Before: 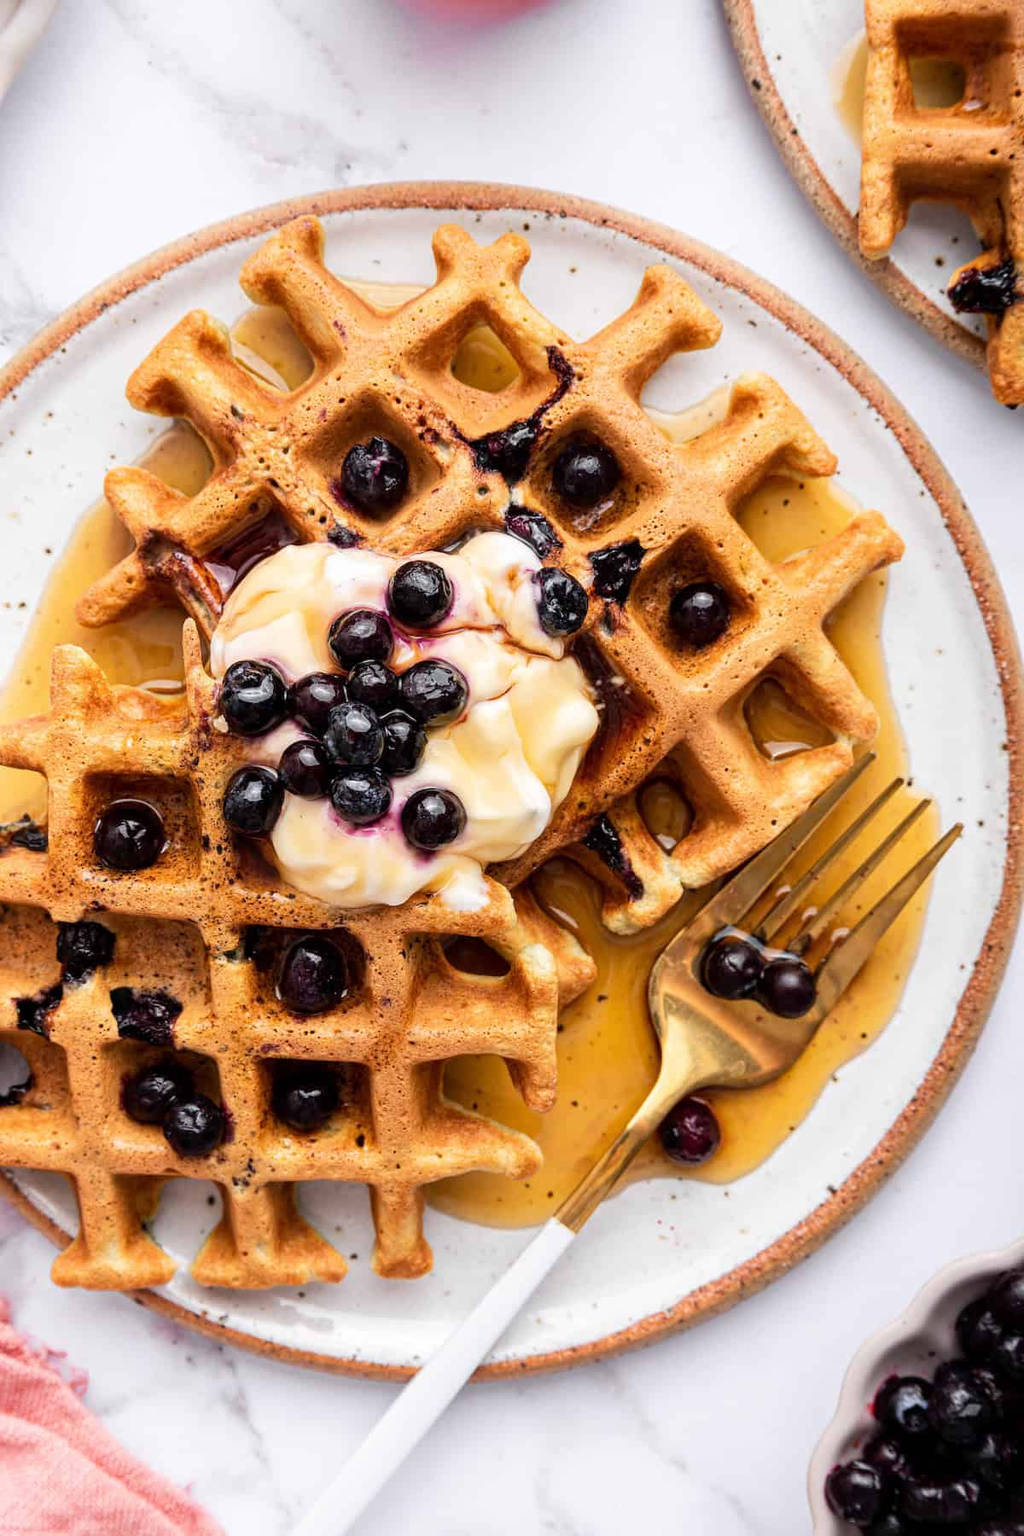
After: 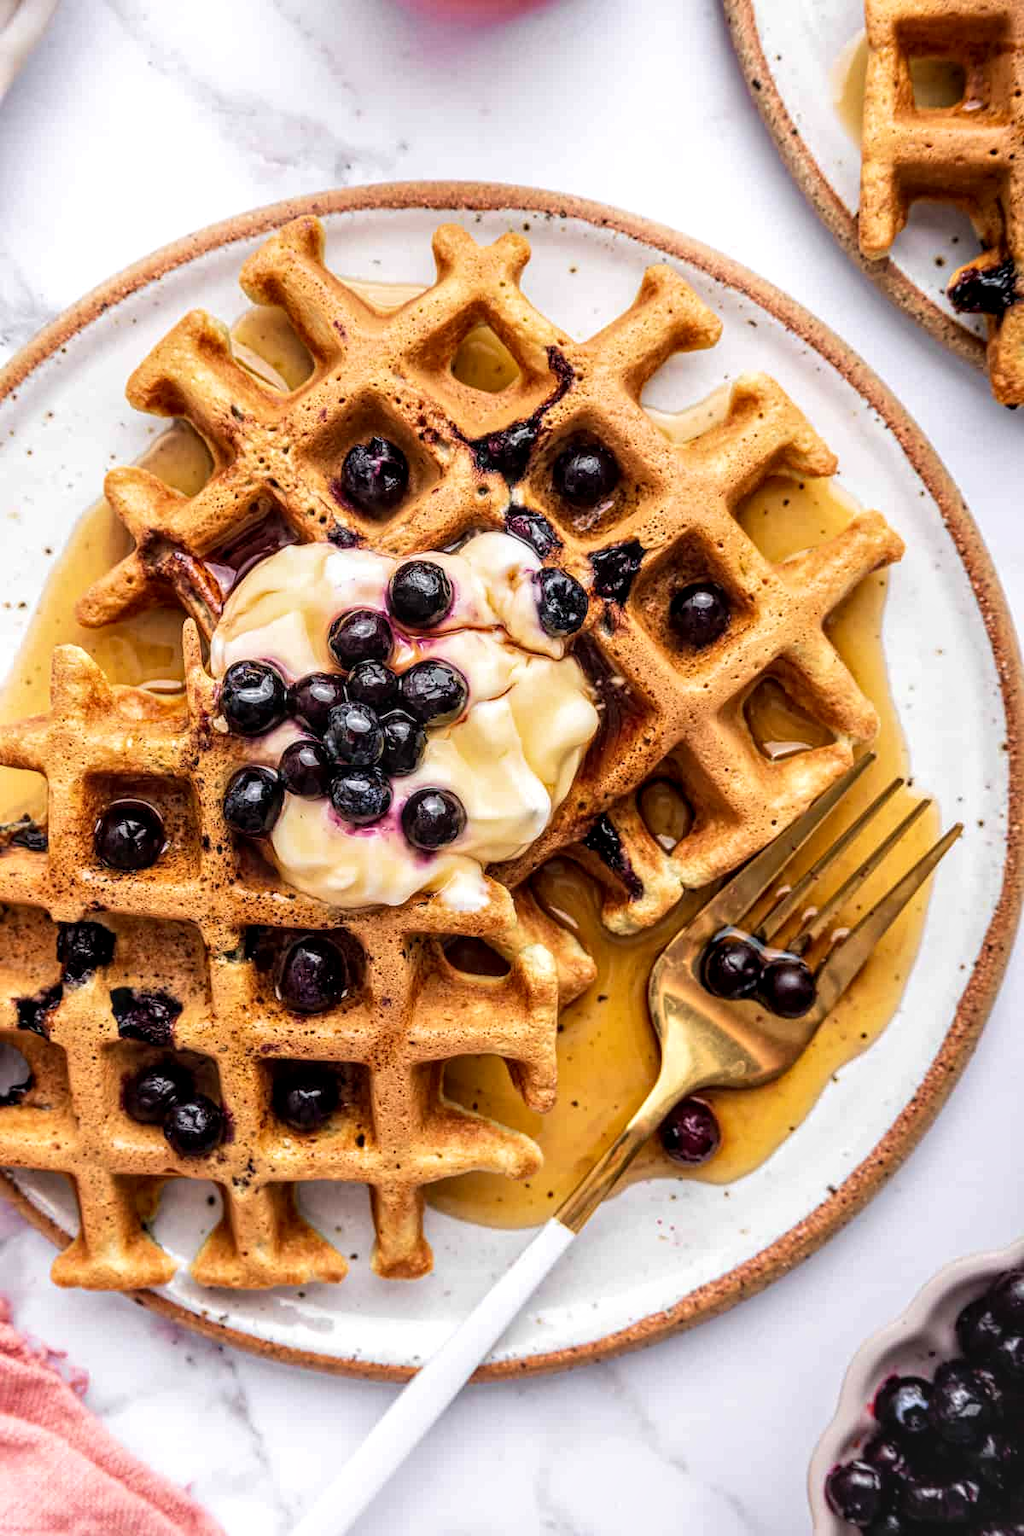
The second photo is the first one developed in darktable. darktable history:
tone equalizer: on, module defaults
velvia: on, module defaults
local contrast: highlights 61%, detail 143%, midtone range 0.428
